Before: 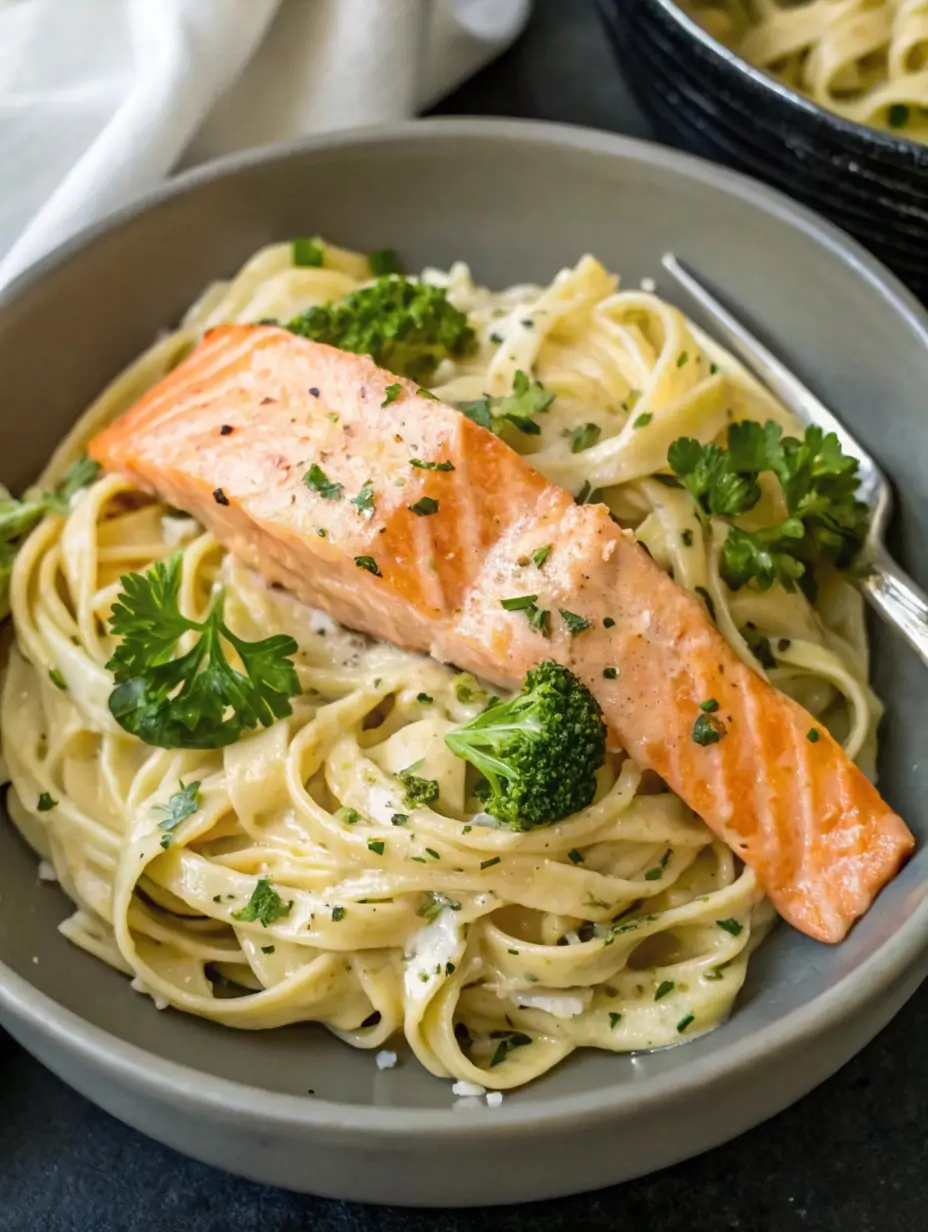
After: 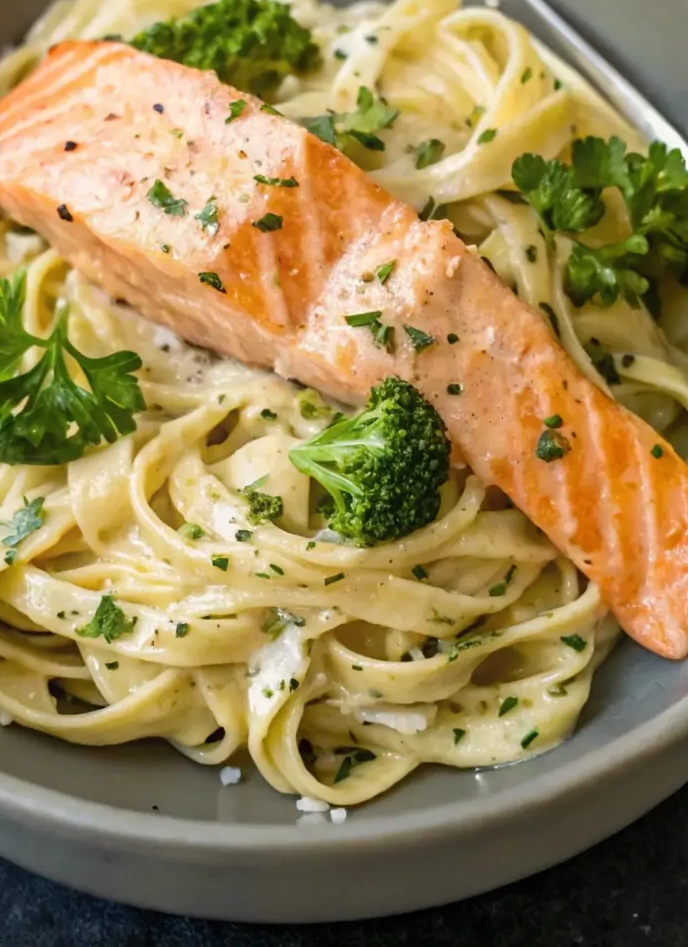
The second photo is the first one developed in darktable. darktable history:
crop: left 16.85%, top 23.069%, right 9.008%
